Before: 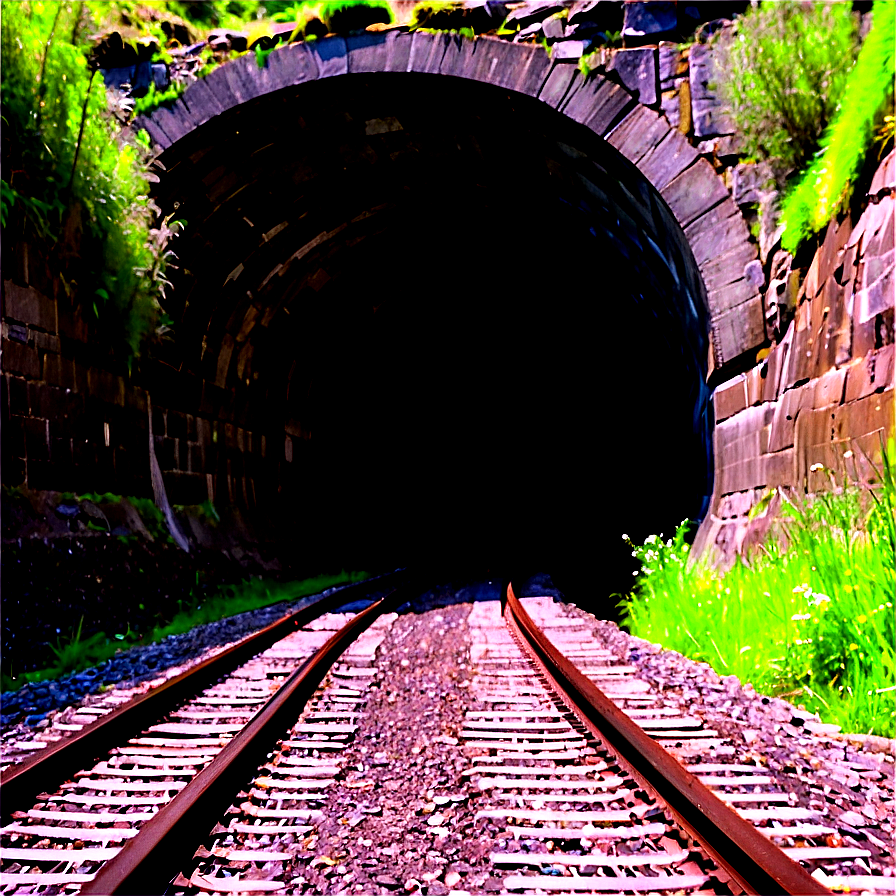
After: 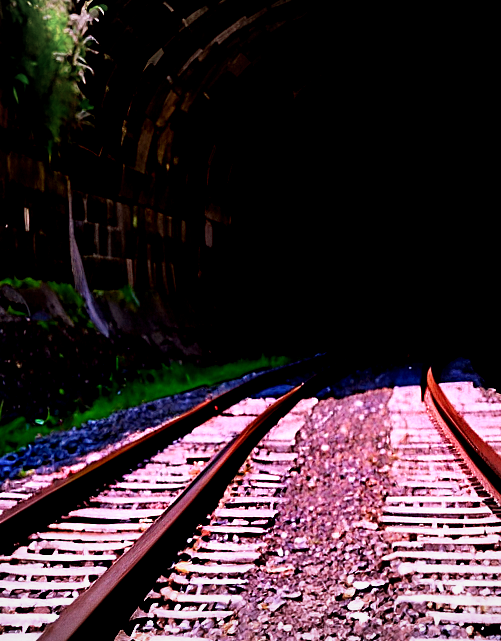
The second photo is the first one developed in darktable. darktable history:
exposure: compensate highlight preservation false
vignetting: fall-off start 97.77%, fall-off radius 99.02%, brightness -0.196, width/height ratio 1.372
crop: left 8.988%, top 24.038%, right 35.02%, bottom 4.356%
